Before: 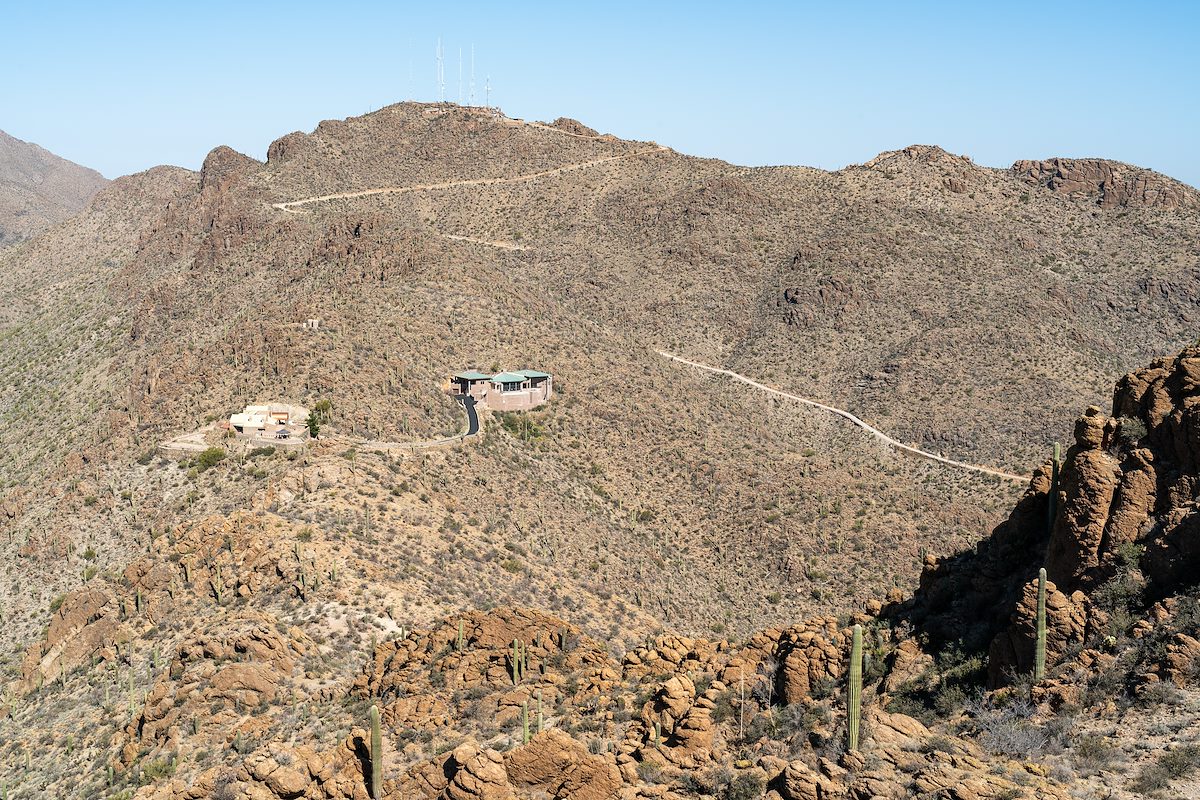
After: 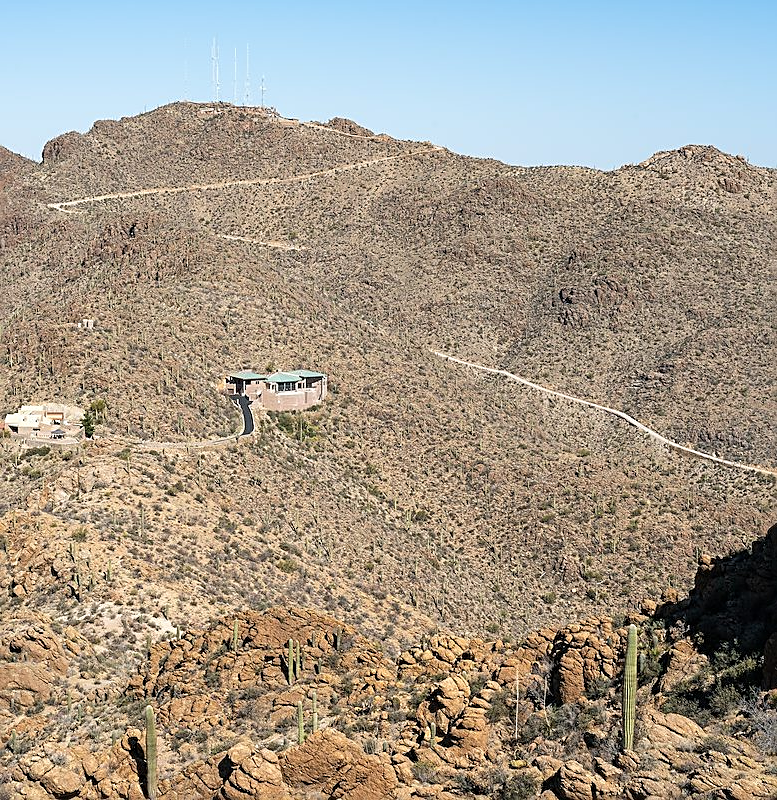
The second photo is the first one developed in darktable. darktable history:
sharpen: on, module defaults
crop and rotate: left 18.778%, right 16.45%
